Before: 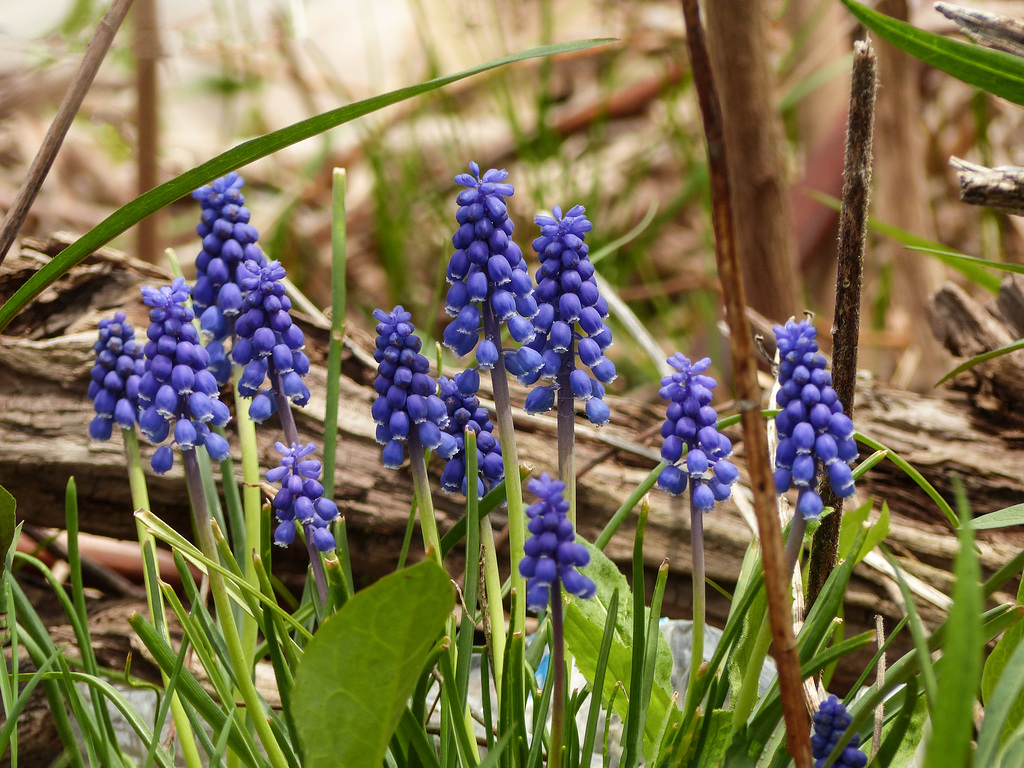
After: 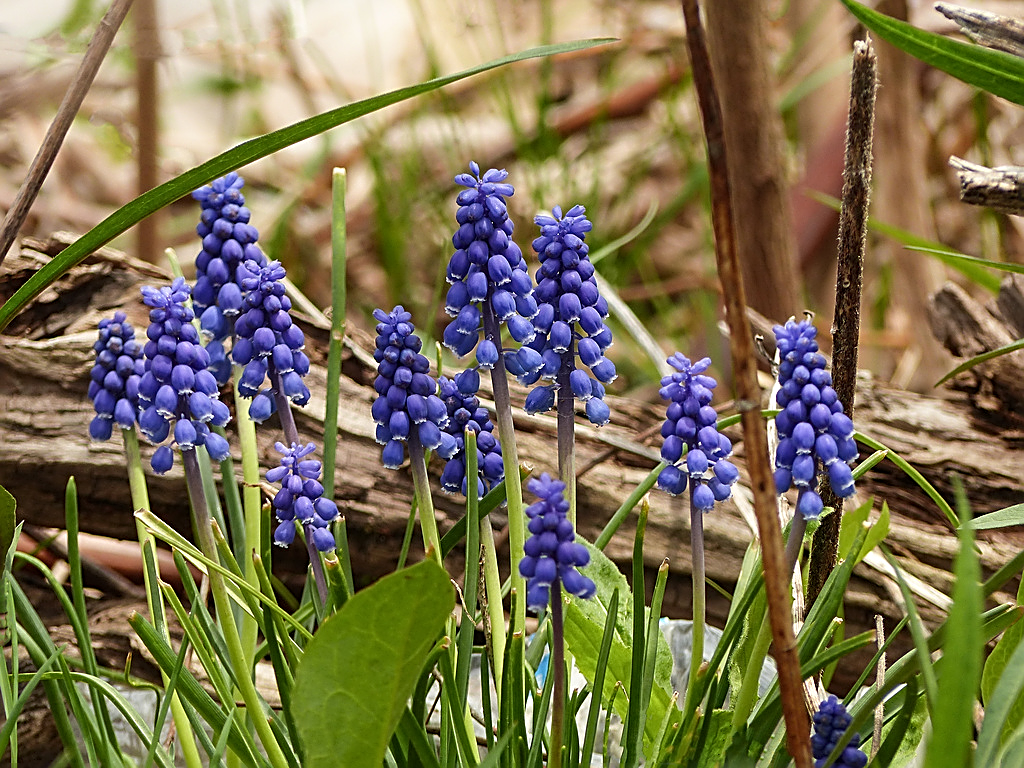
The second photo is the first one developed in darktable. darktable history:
sharpen: amount 0.889
